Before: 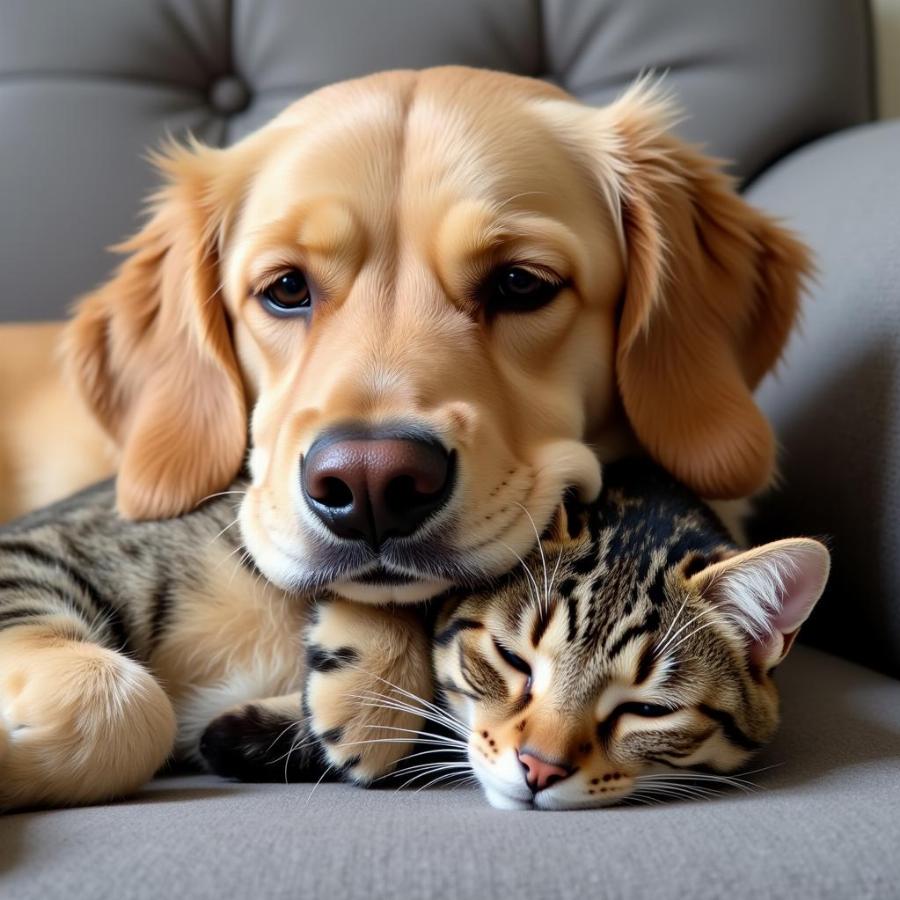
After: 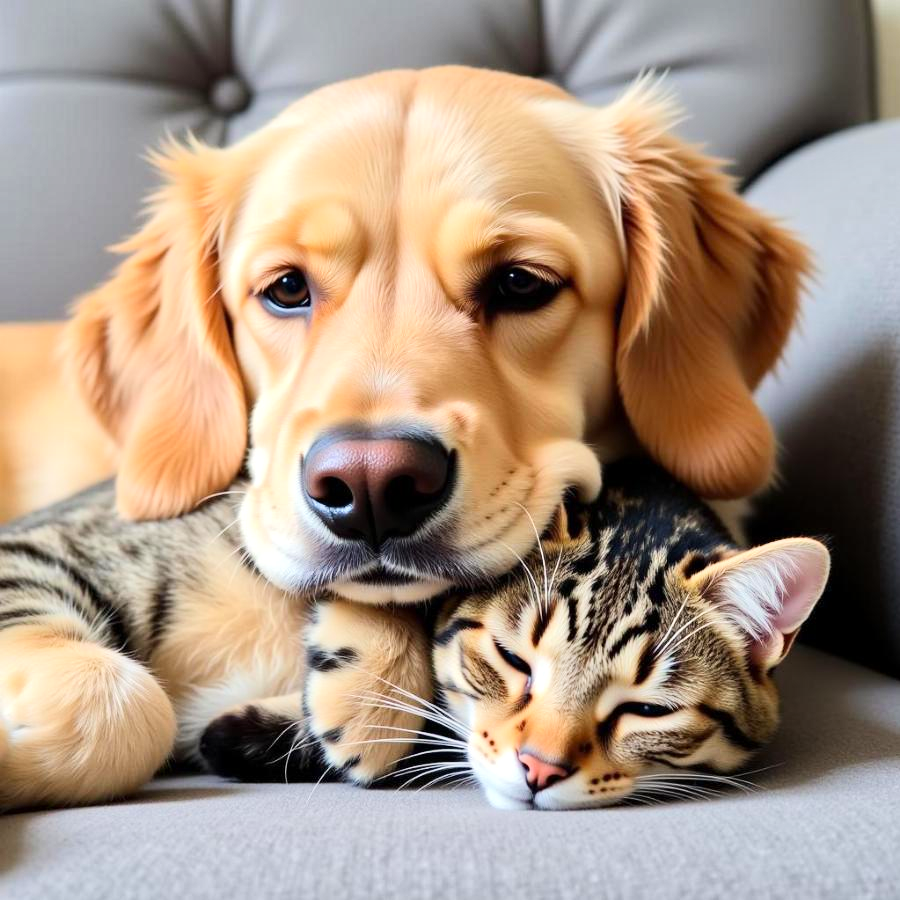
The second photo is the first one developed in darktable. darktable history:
tone equalizer: -7 EV 0.143 EV, -6 EV 0.582 EV, -5 EV 1.14 EV, -4 EV 1.3 EV, -3 EV 1.16 EV, -2 EV 0.6 EV, -1 EV 0.164 EV, edges refinement/feathering 500, mask exposure compensation -1.57 EV, preserve details guided filter
